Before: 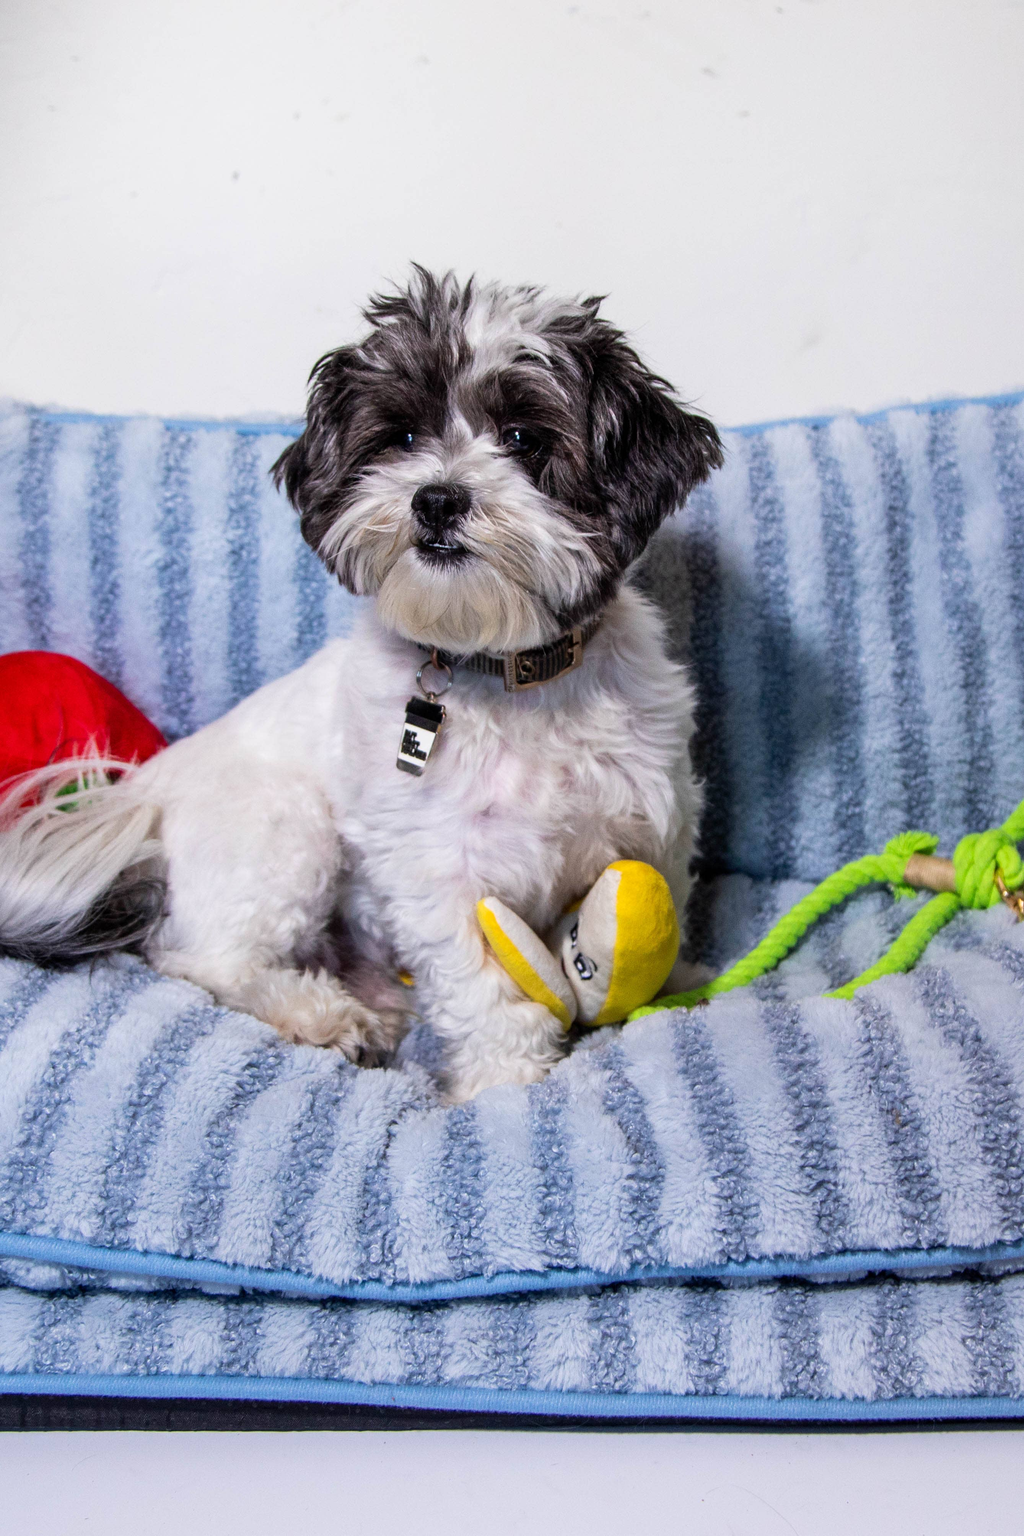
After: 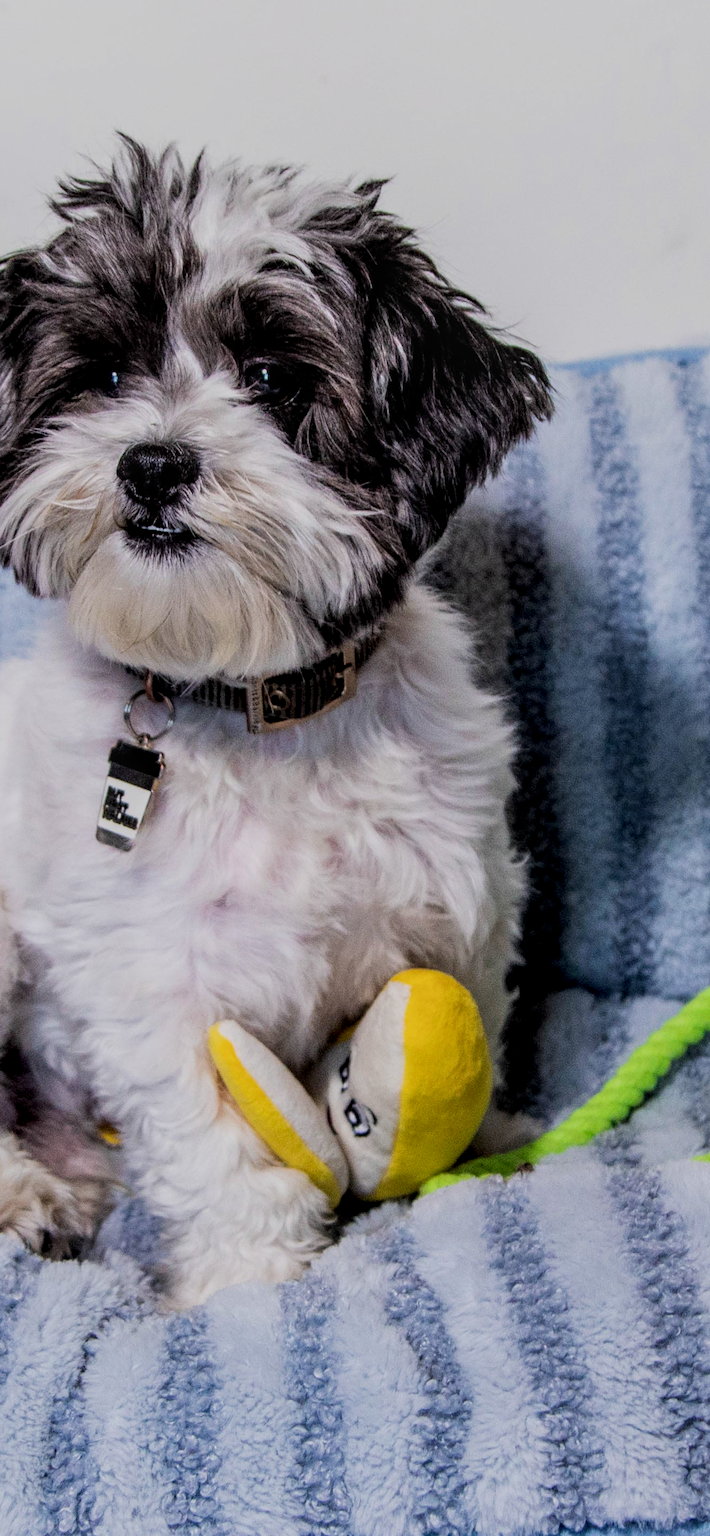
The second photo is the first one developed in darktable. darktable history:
filmic rgb: black relative exposure -7.65 EV, white relative exposure 4.56 EV, hardness 3.61
crop: left 32.075%, top 10.976%, right 18.355%, bottom 17.596%
local contrast: on, module defaults
